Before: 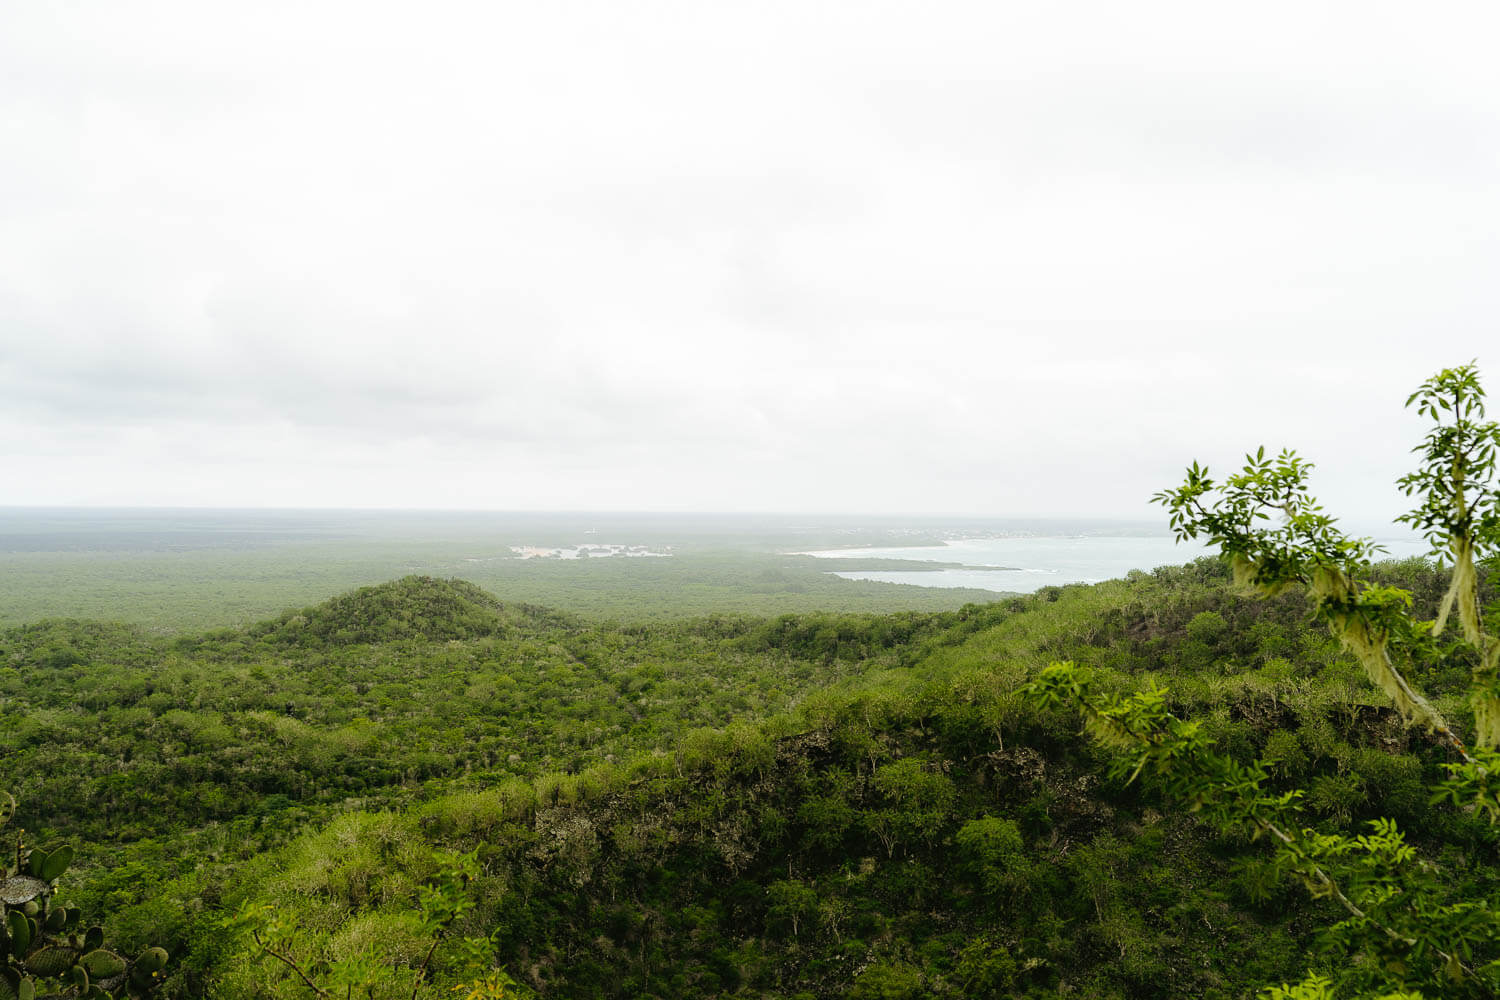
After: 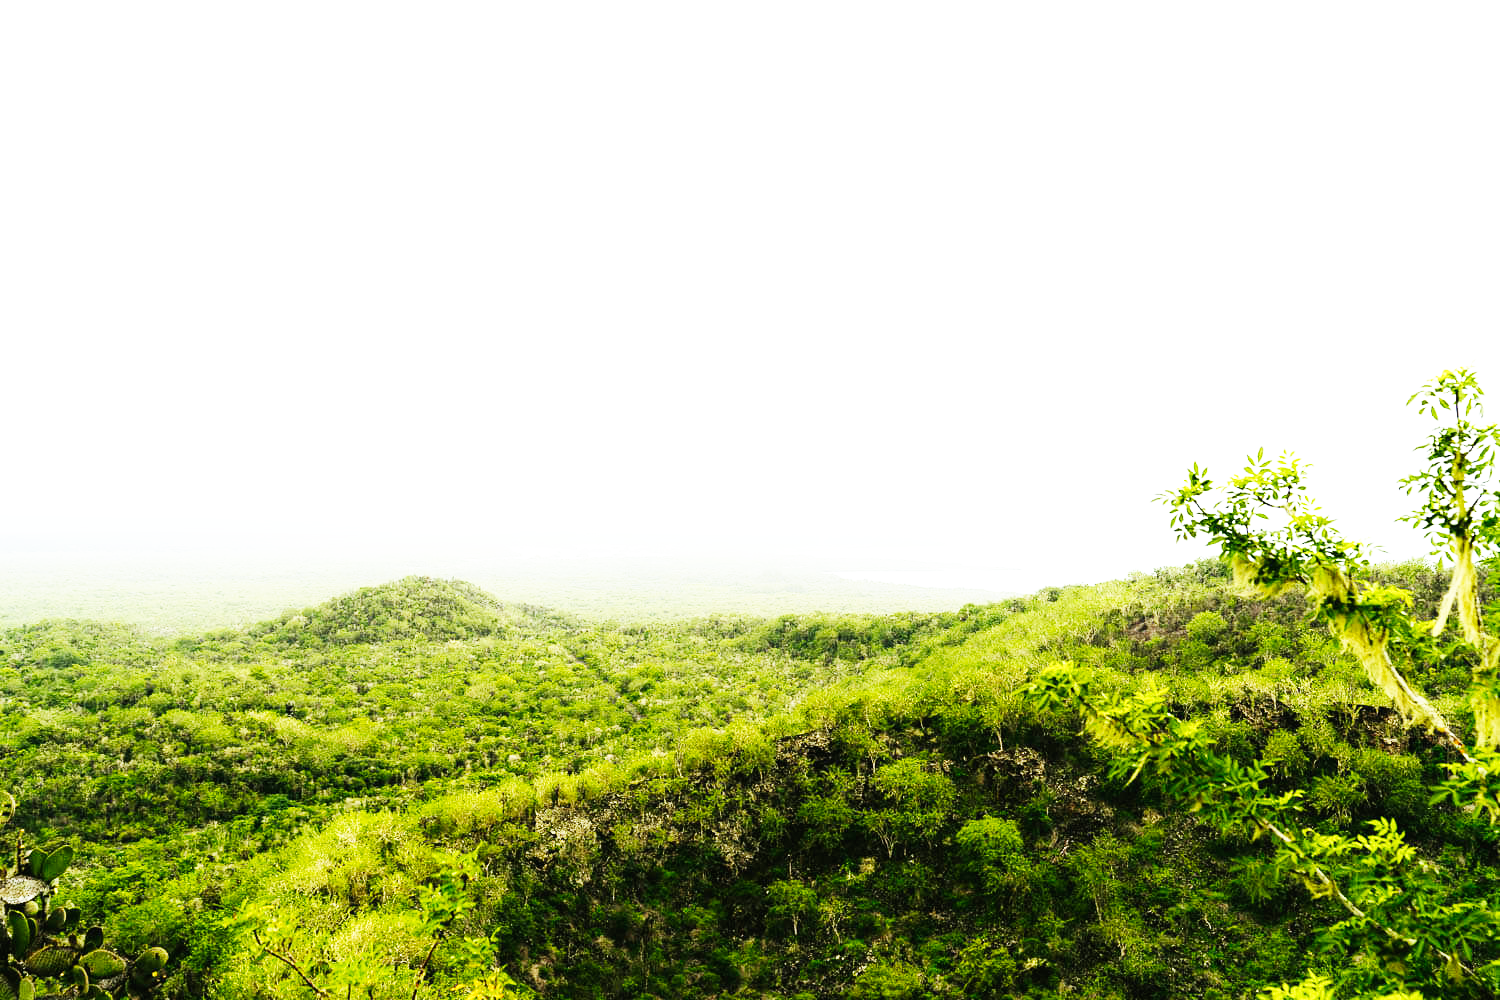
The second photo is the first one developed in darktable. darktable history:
exposure: black level correction 0, exposure 0.693 EV, compensate highlight preservation false
base curve: curves: ch0 [(0, 0) (0.007, 0.004) (0.027, 0.03) (0.046, 0.07) (0.207, 0.54) (0.442, 0.872) (0.673, 0.972) (1, 1)], preserve colors none
